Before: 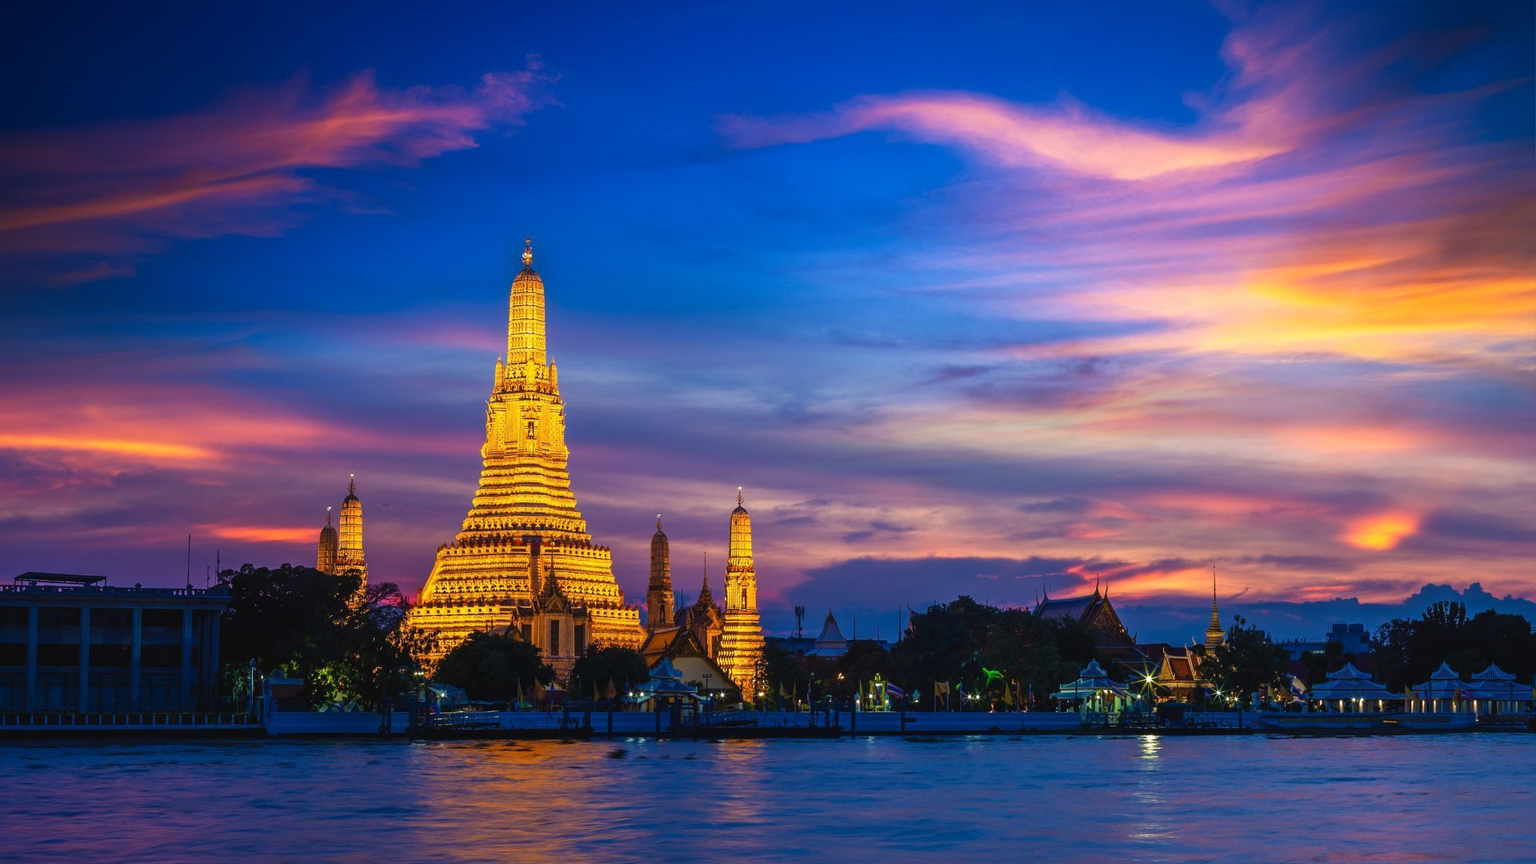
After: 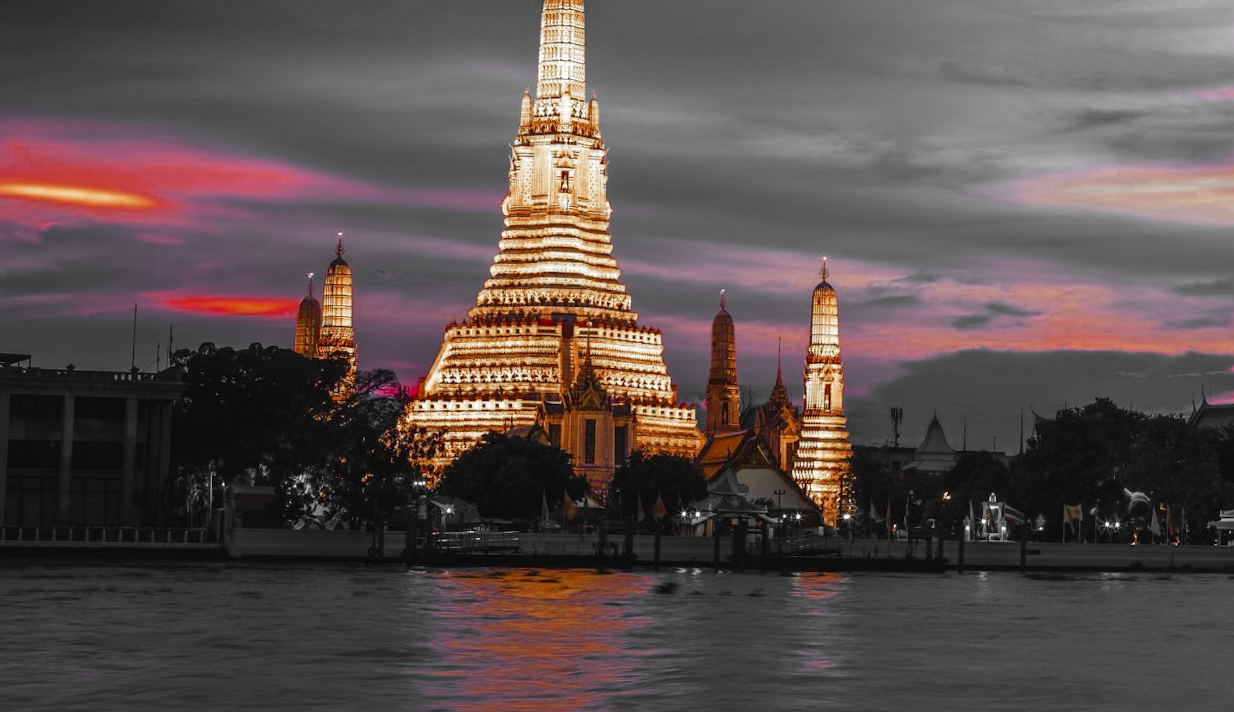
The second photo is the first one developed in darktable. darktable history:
crop and rotate: angle -1°, left 3.8%, top 32.022%, right 29.924%
color zones: curves: ch0 [(0, 0.497) (0.096, 0.361) (0.221, 0.538) (0.429, 0.5) (0.571, 0.5) (0.714, 0.5) (0.857, 0.5) (1, 0.497)]; ch1 [(0, 0.5) (0.143, 0.5) (0.257, -0.002) (0.429, 0.04) (0.571, -0.001) (0.714, -0.015) (0.857, 0.024) (1, 0.5)]
